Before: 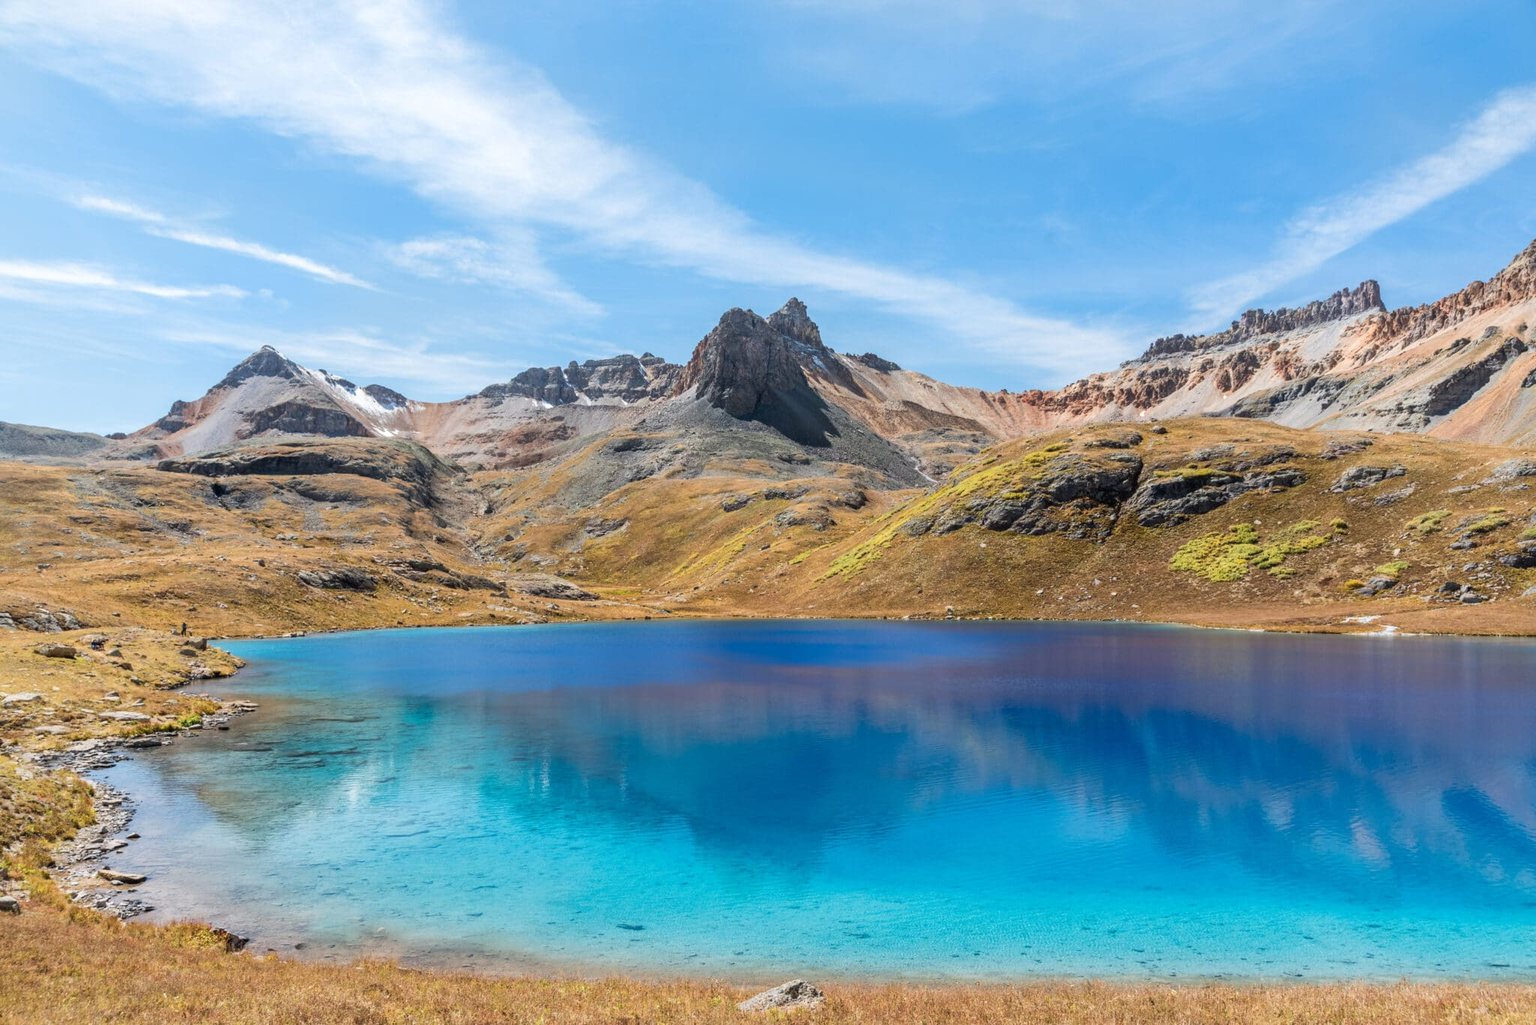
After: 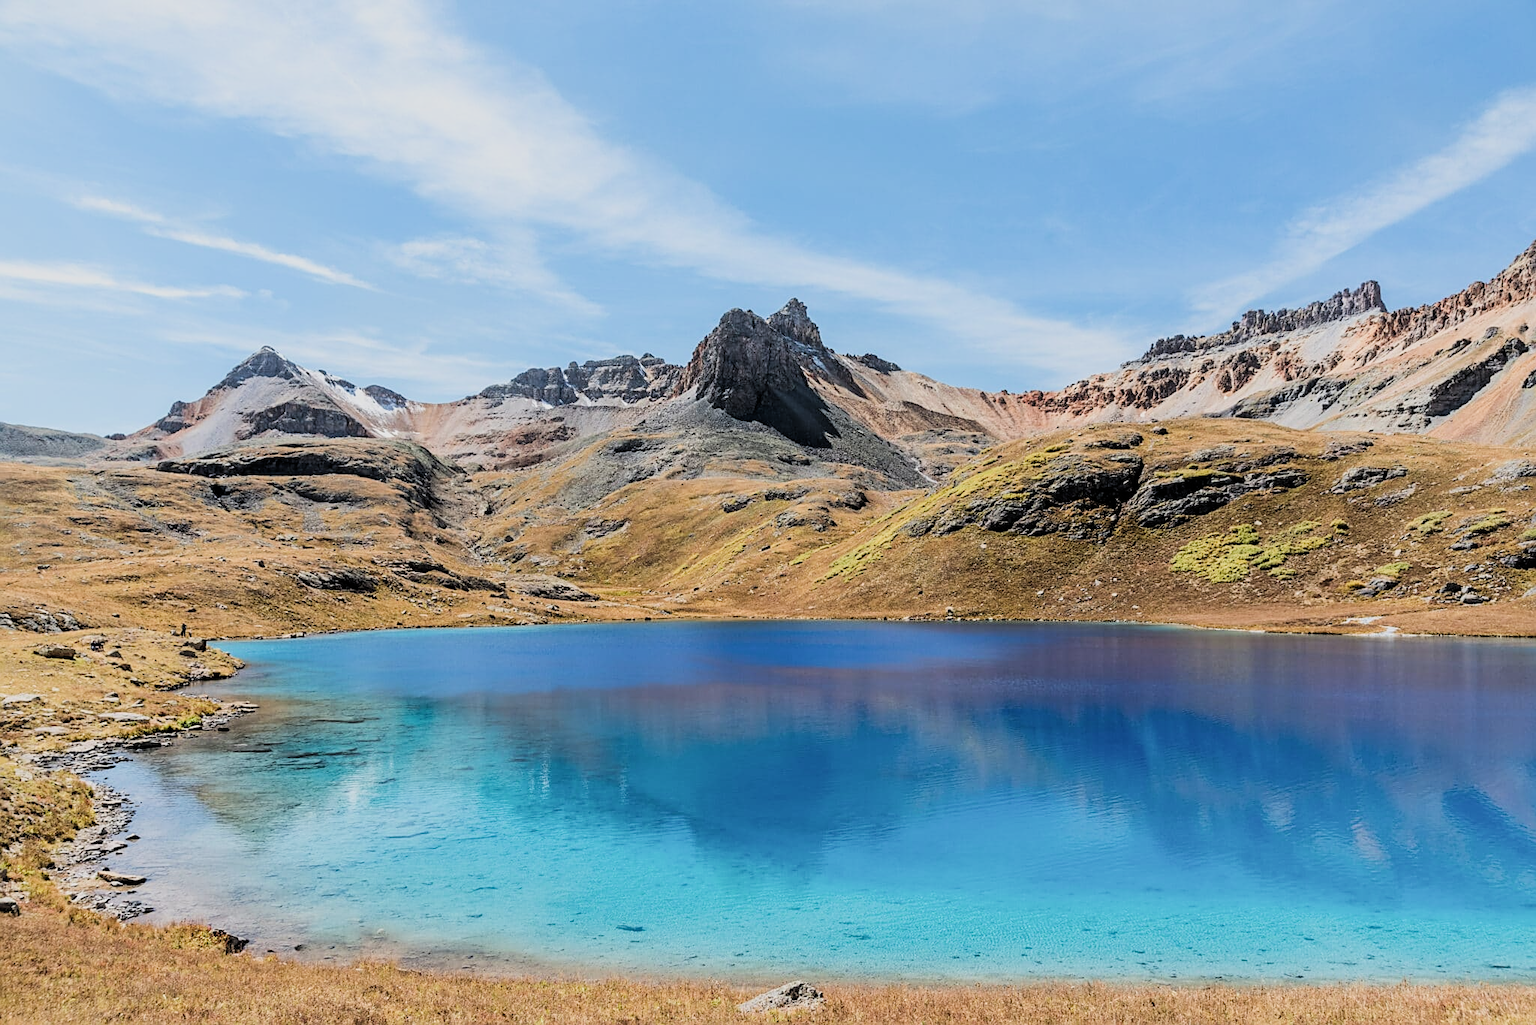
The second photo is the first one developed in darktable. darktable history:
sharpen: on, module defaults
crop and rotate: left 0.084%, bottom 0.009%
filmic rgb: black relative exposure -7.49 EV, white relative exposure 5 EV, threshold 3.06 EV, hardness 3.31, contrast 1.297, add noise in highlights 0.099, color science v4 (2020), type of noise poissonian, enable highlight reconstruction true
